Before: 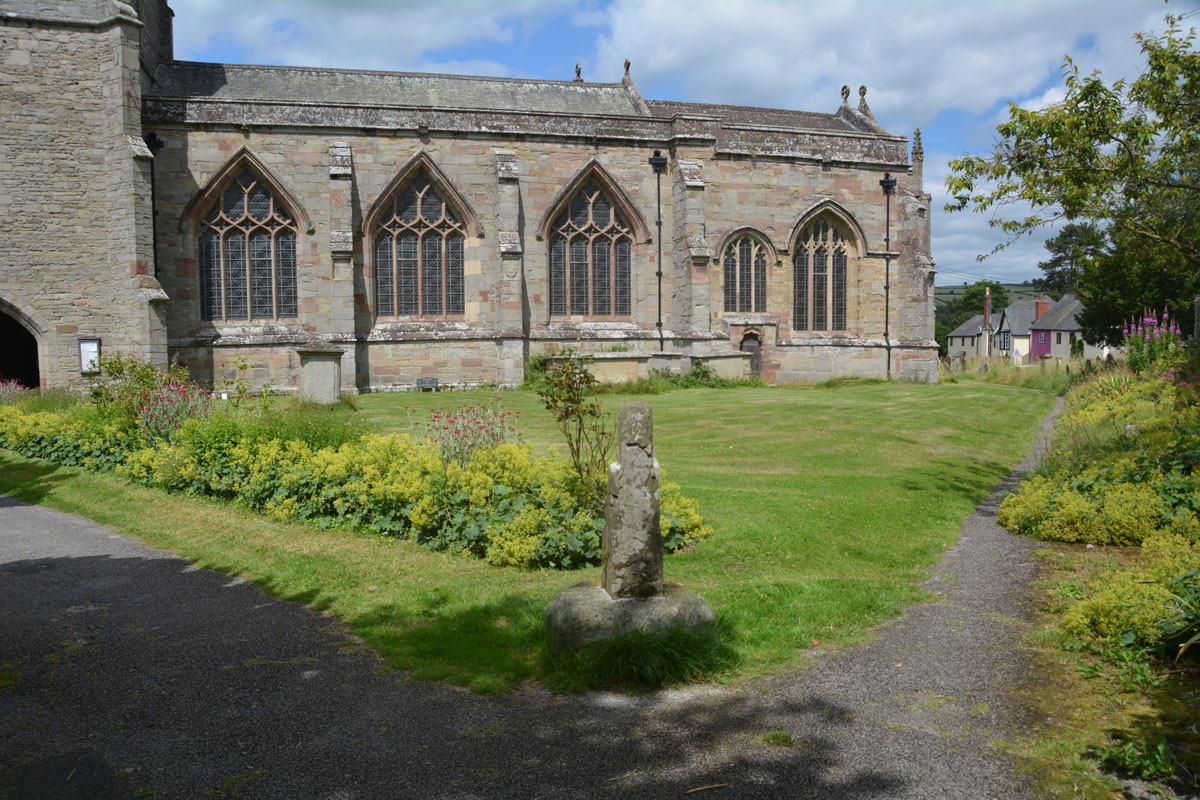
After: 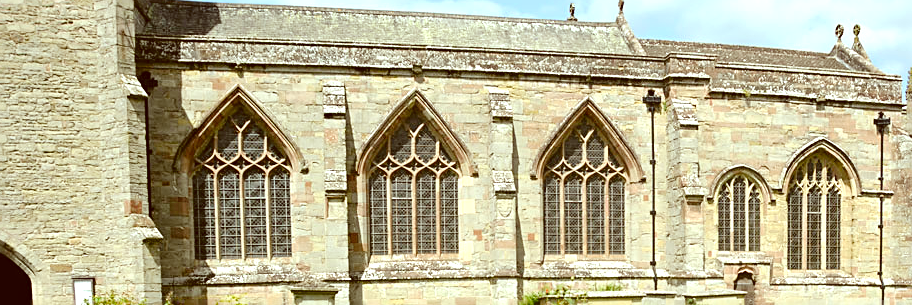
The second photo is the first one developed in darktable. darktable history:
color correction: highlights a* -6.11, highlights b* 9.62, shadows a* 10.7, shadows b* 23.95
local contrast: mode bilateral grid, contrast 19, coarseness 50, detail 132%, midtone range 0.2
exposure: exposure 1.143 EV, compensate exposure bias true, compensate highlight preservation false
tone curve: curves: ch0 [(0, 0.008) (0.046, 0.032) (0.151, 0.108) (0.367, 0.379) (0.496, 0.526) (0.771, 0.786) (0.857, 0.85) (1, 0.965)]; ch1 [(0, 0) (0.248, 0.252) (0.388, 0.383) (0.482, 0.478) (0.499, 0.499) (0.518, 0.518) (0.544, 0.552) (0.585, 0.617) (0.683, 0.735) (0.823, 0.894) (1, 1)]; ch2 [(0, 0) (0.302, 0.284) (0.427, 0.417) (0.473, 0.47) (0.503, 0.503) (0.523, 0.518) (0.55, 0.563) (0.624, 0.643) (0.753, 0.764) (1, 1)], preserve colors none
contrast brightness saturation: contrast 0.083, saturation 0.025
sharpen: on, module defaults
crop: left 0.555%, top 7.649%, right 23.434%, bottom 54.135%
